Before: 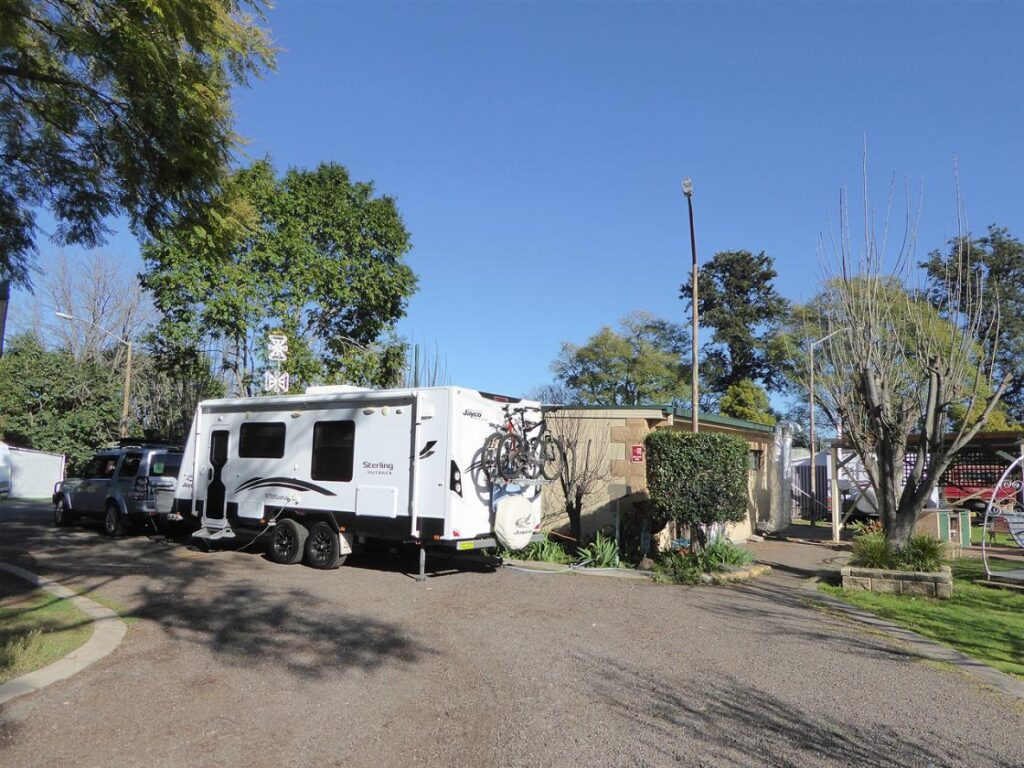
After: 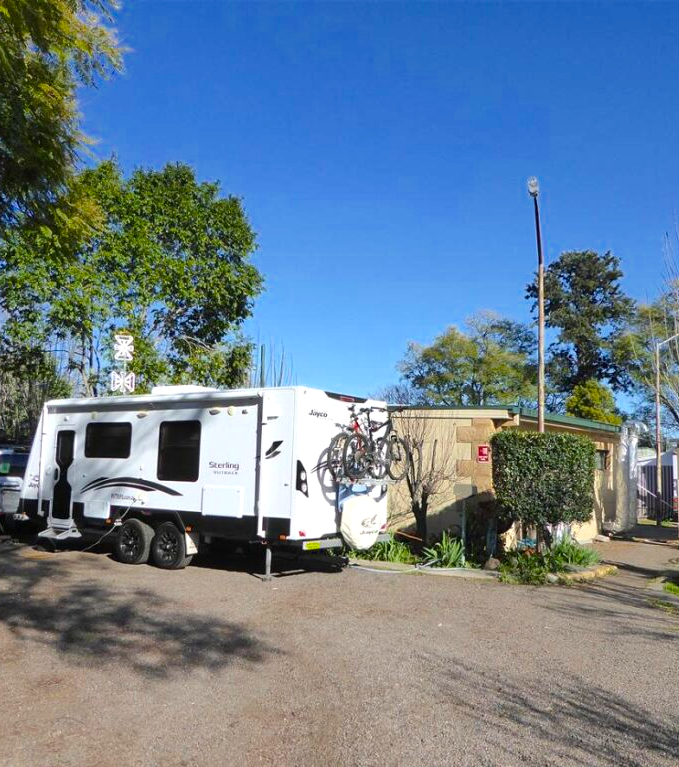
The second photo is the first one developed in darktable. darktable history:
crop and rotate: left 15.076%, right 18.519%
tone equalizer: on, module defaults
color balance rgb: perceptual saturation grading › global saturation 25.508%, perceptual brilliance grading › global brilliance 11.775%, global vibrance 10.655%, saturation formula JzAzBz (2021)
